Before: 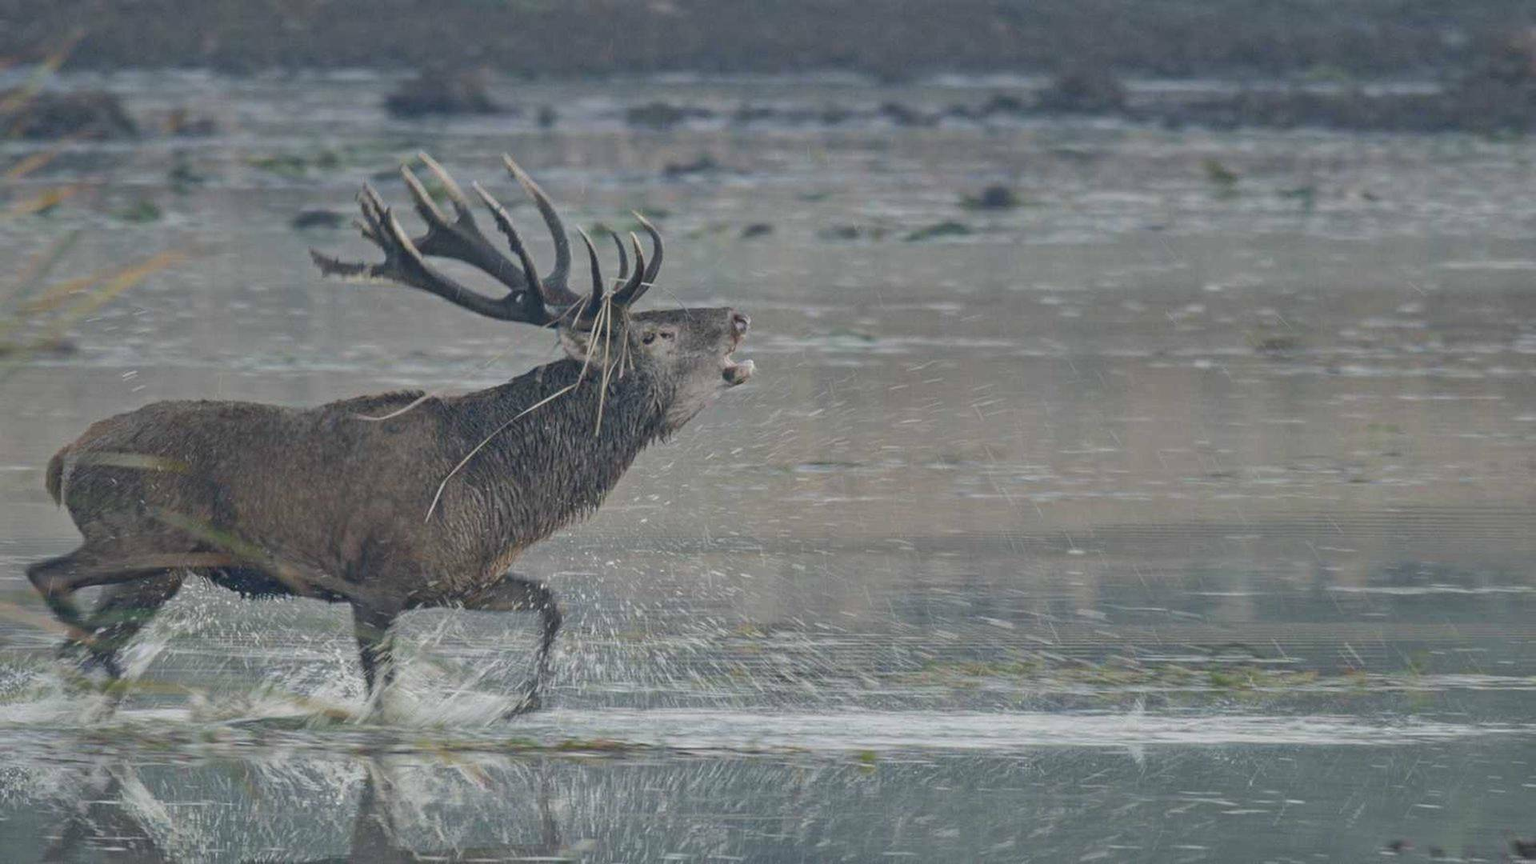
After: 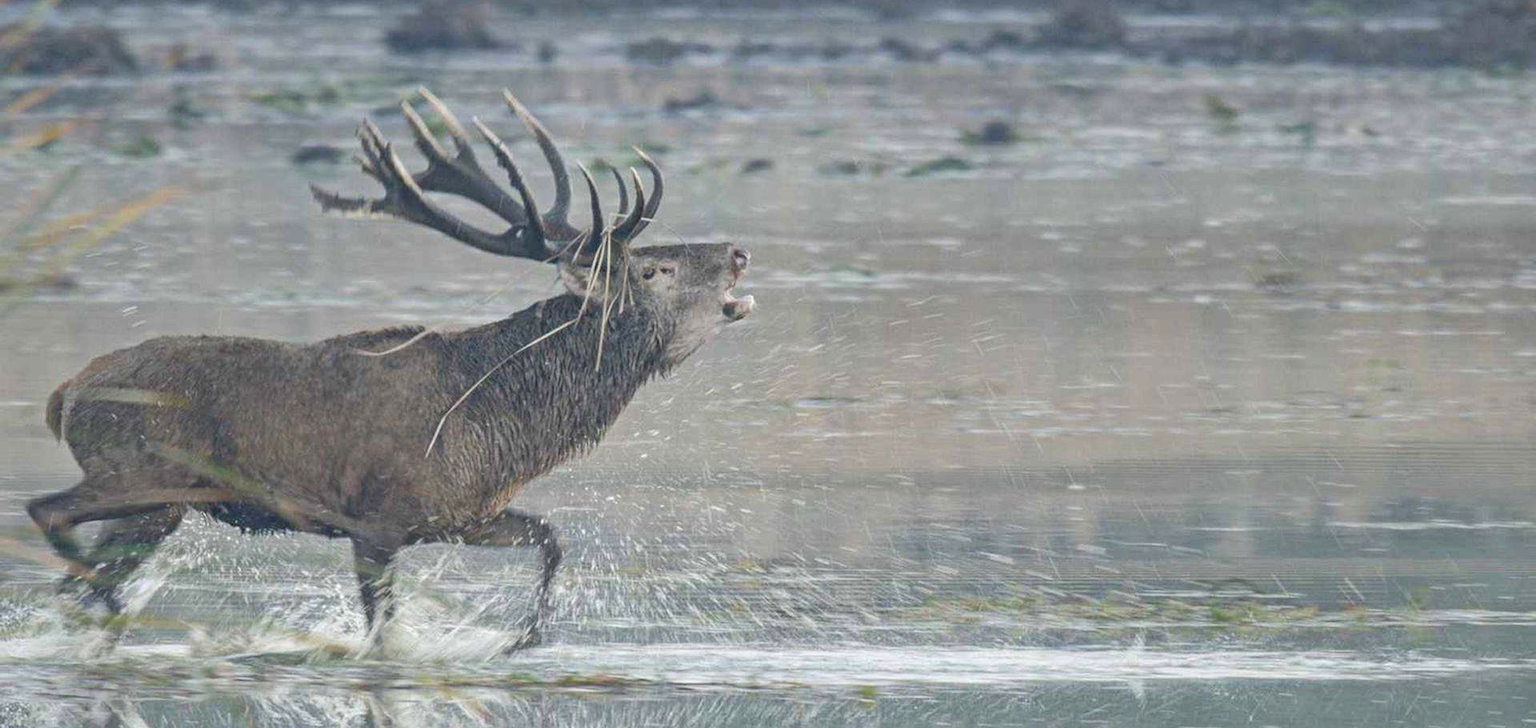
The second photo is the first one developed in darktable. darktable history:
exposure: exposure 0.608 EV, compensate exposure bias true, compensate highlight preservation false
tone equalizer: mask exposure compensation -0.516 EV
crop: top 7.569%, bottom 8.1%
